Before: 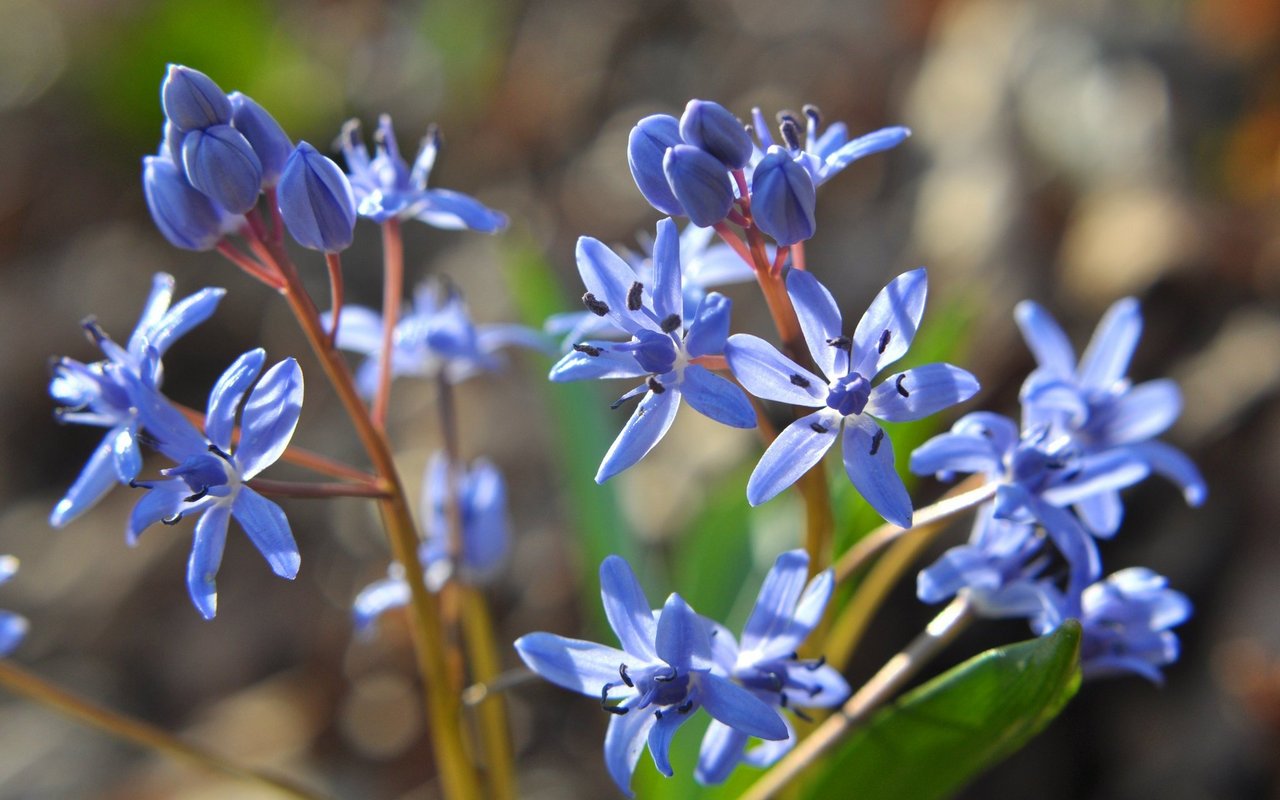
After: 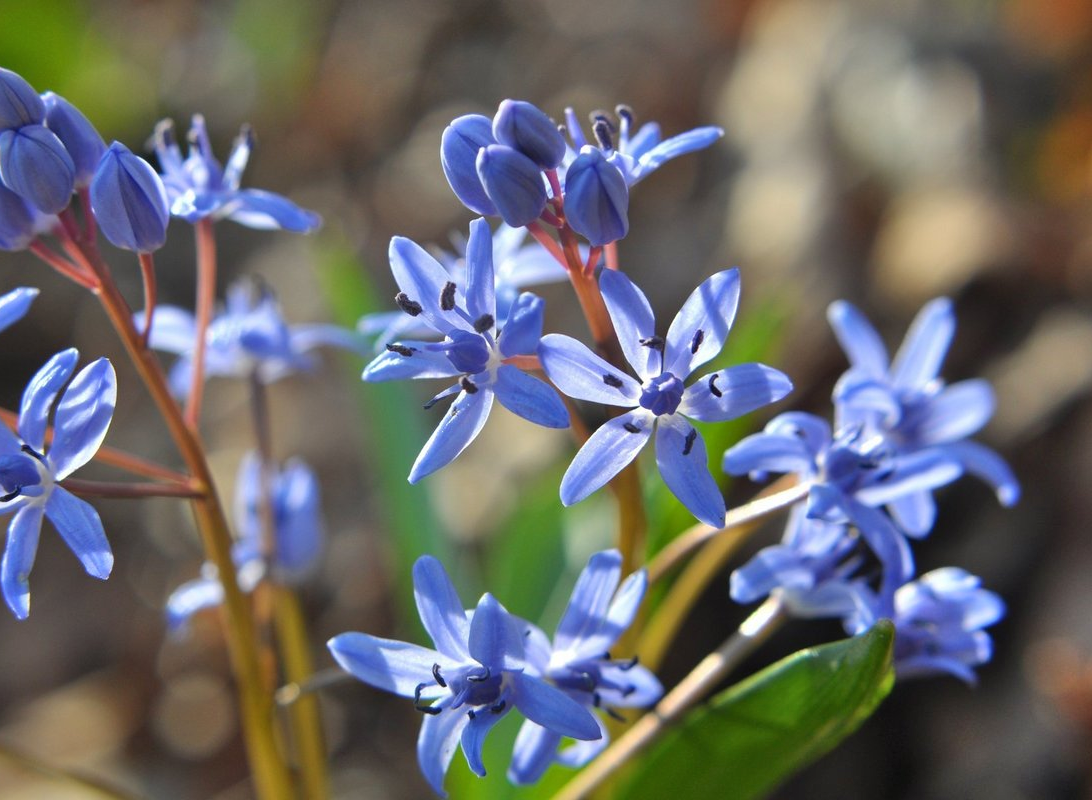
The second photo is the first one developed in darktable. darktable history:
shadows and highlights: soften with gaussian
crop and rotate: left 14.635%
